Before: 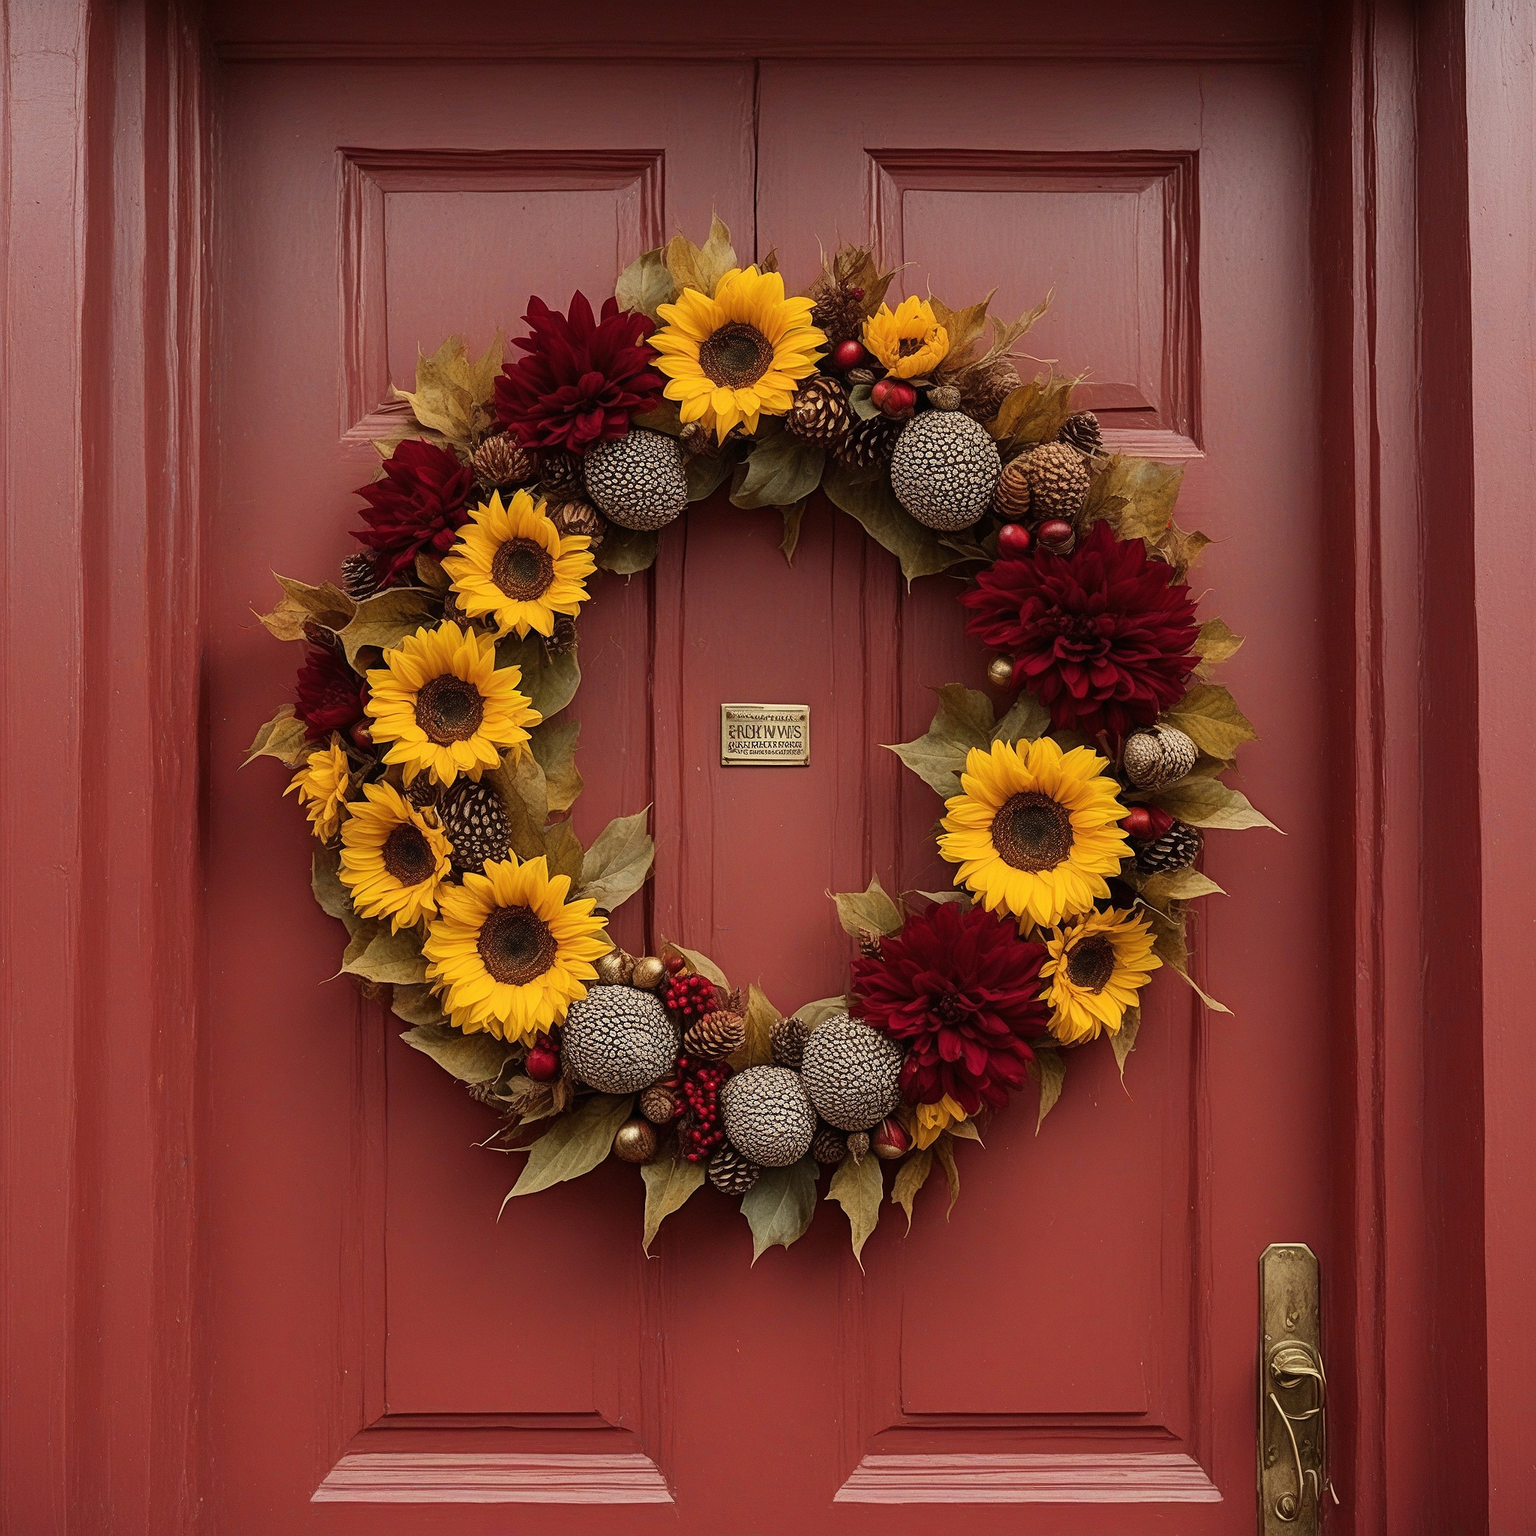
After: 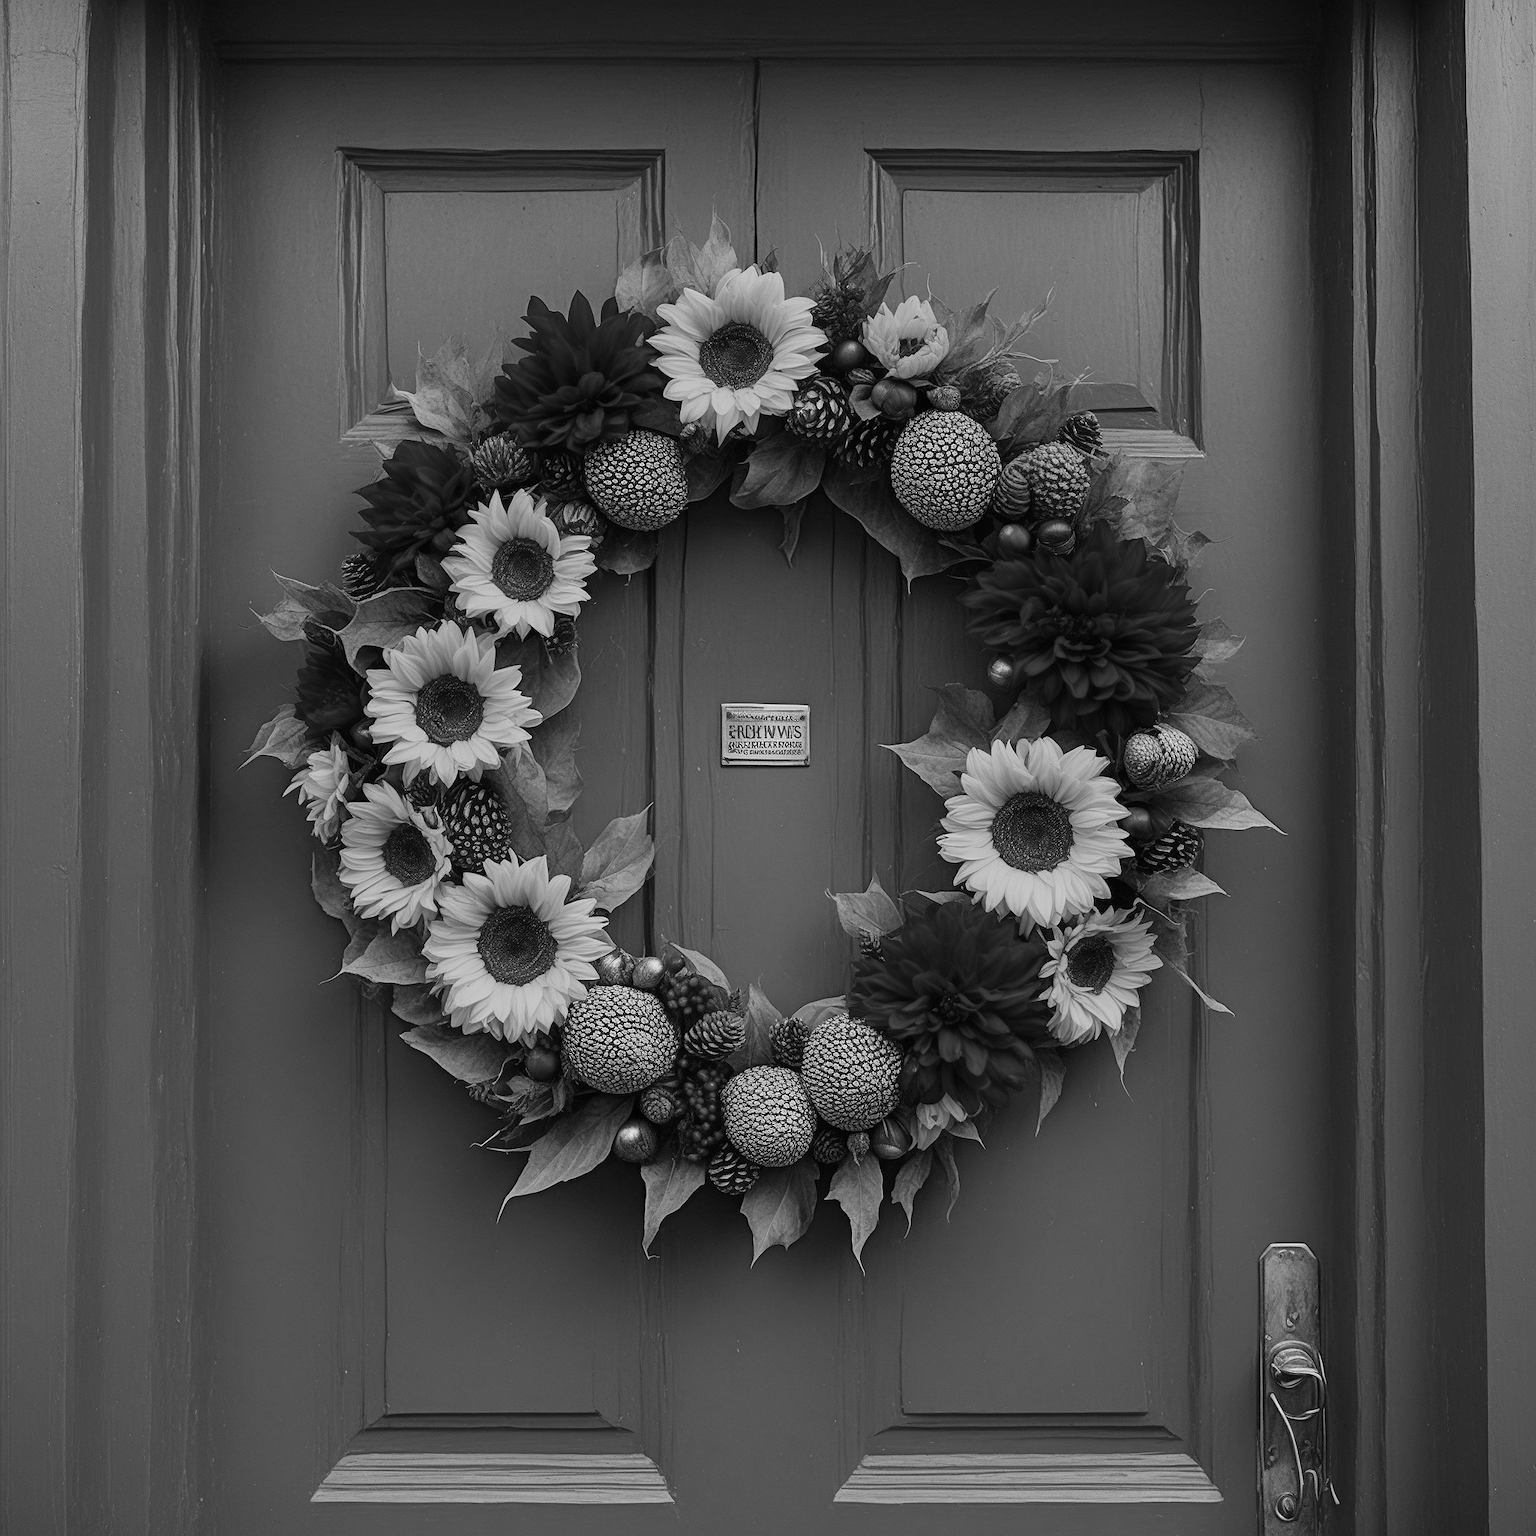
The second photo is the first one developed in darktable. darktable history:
white balance: red 0.924, blue 1.095
monochrome: a -6.99, b 35.61, size 1.4
